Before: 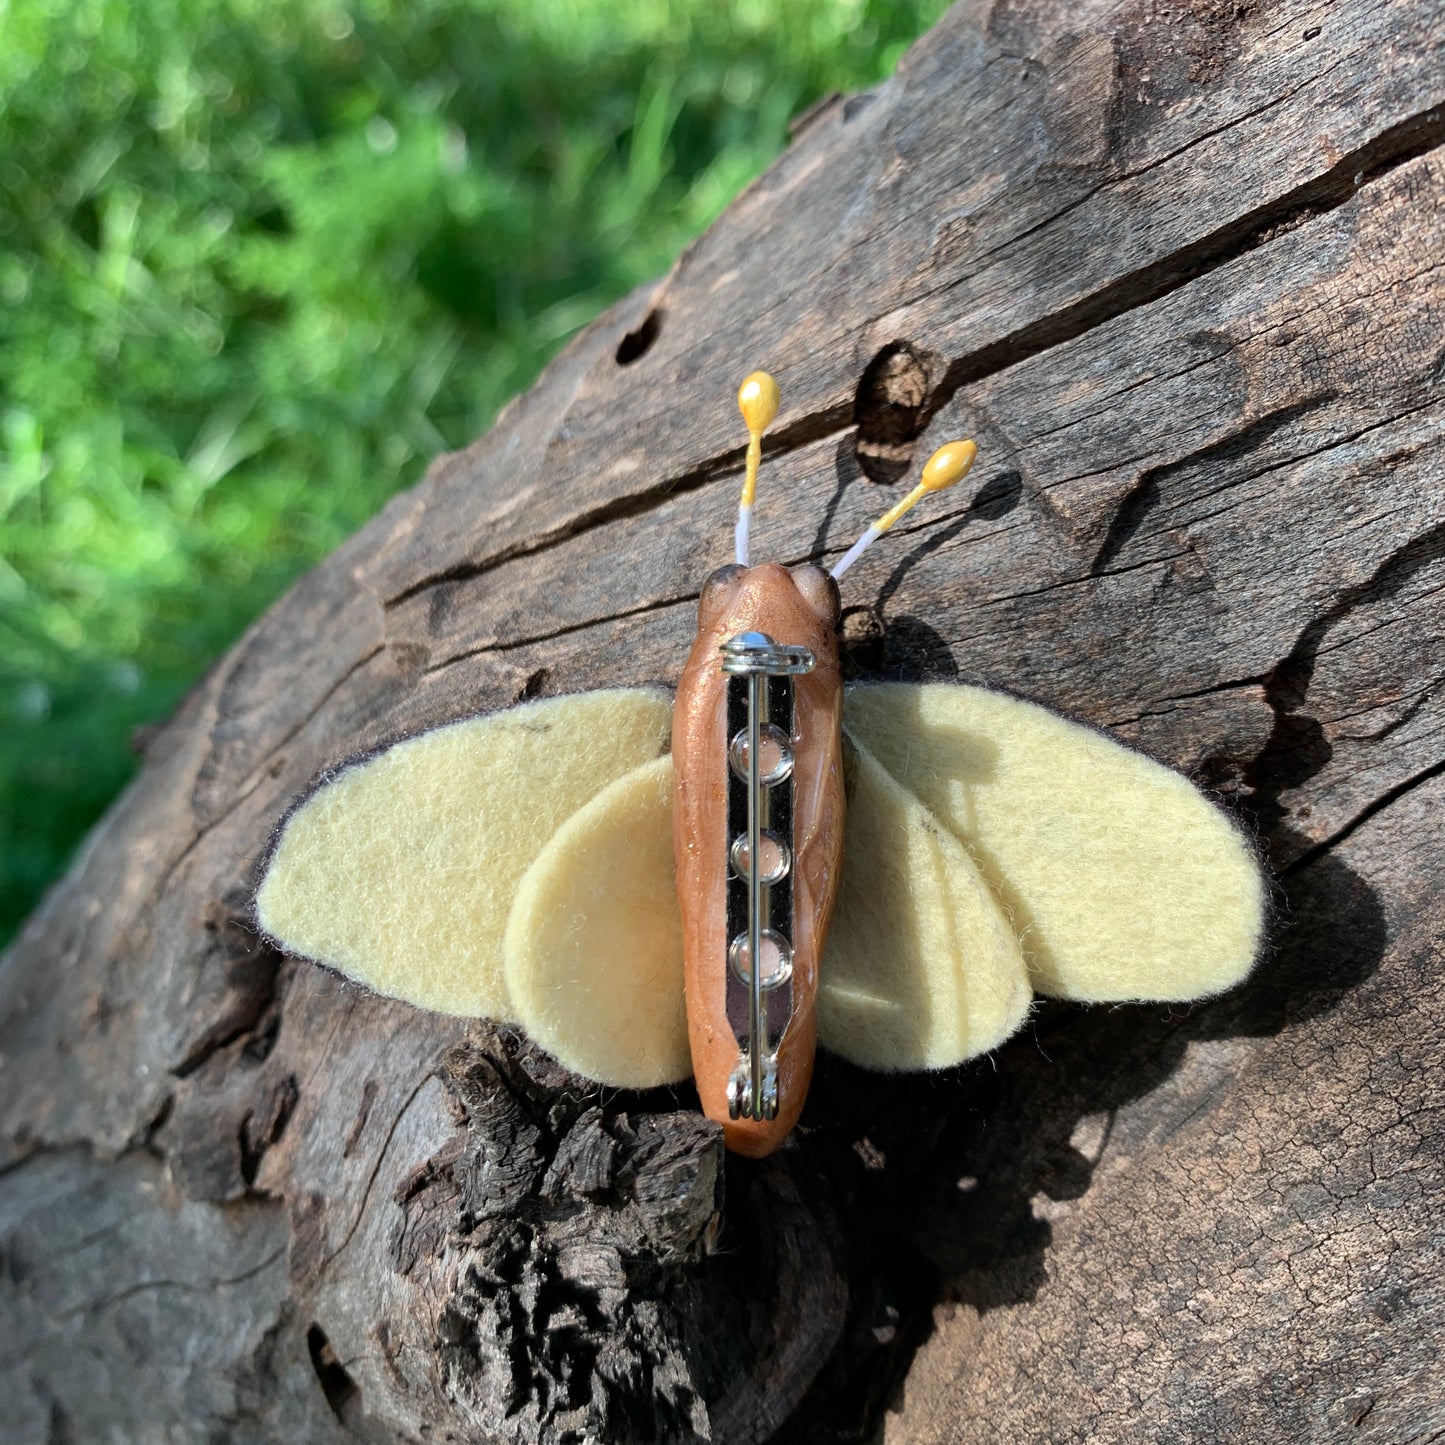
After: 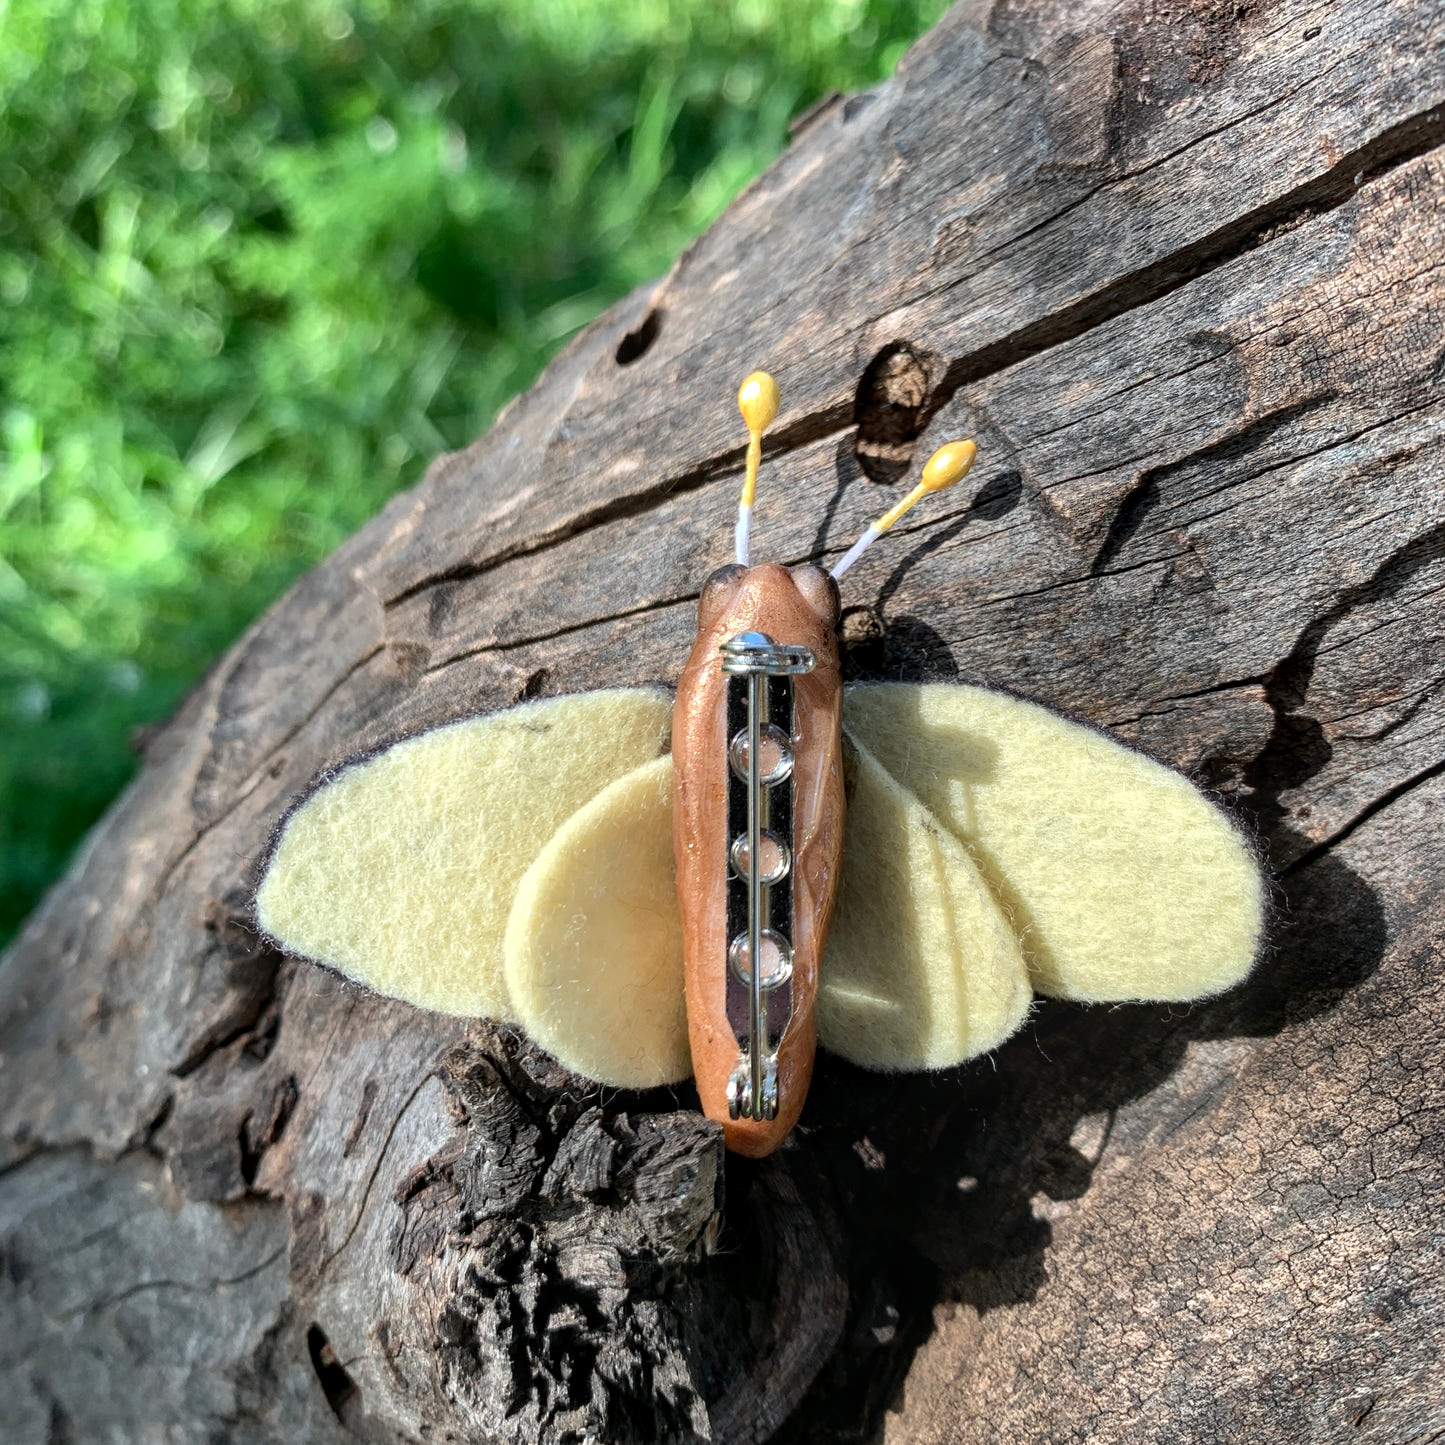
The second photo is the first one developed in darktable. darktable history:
exposure: exposure 0.191 EV, compensate highlight preservation false
local contrast: on, module defaults
